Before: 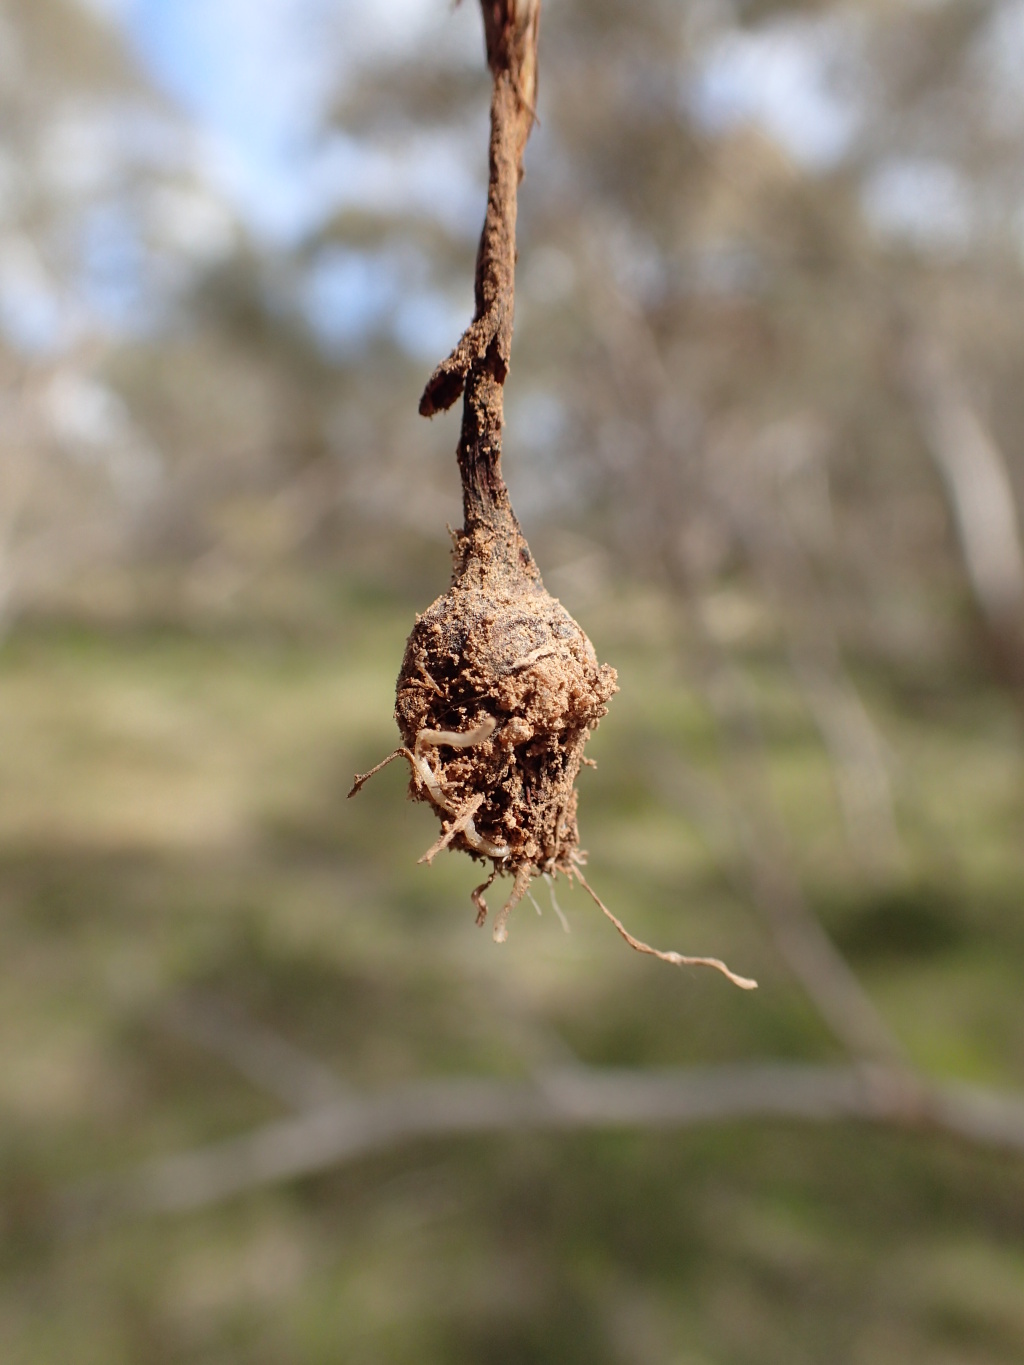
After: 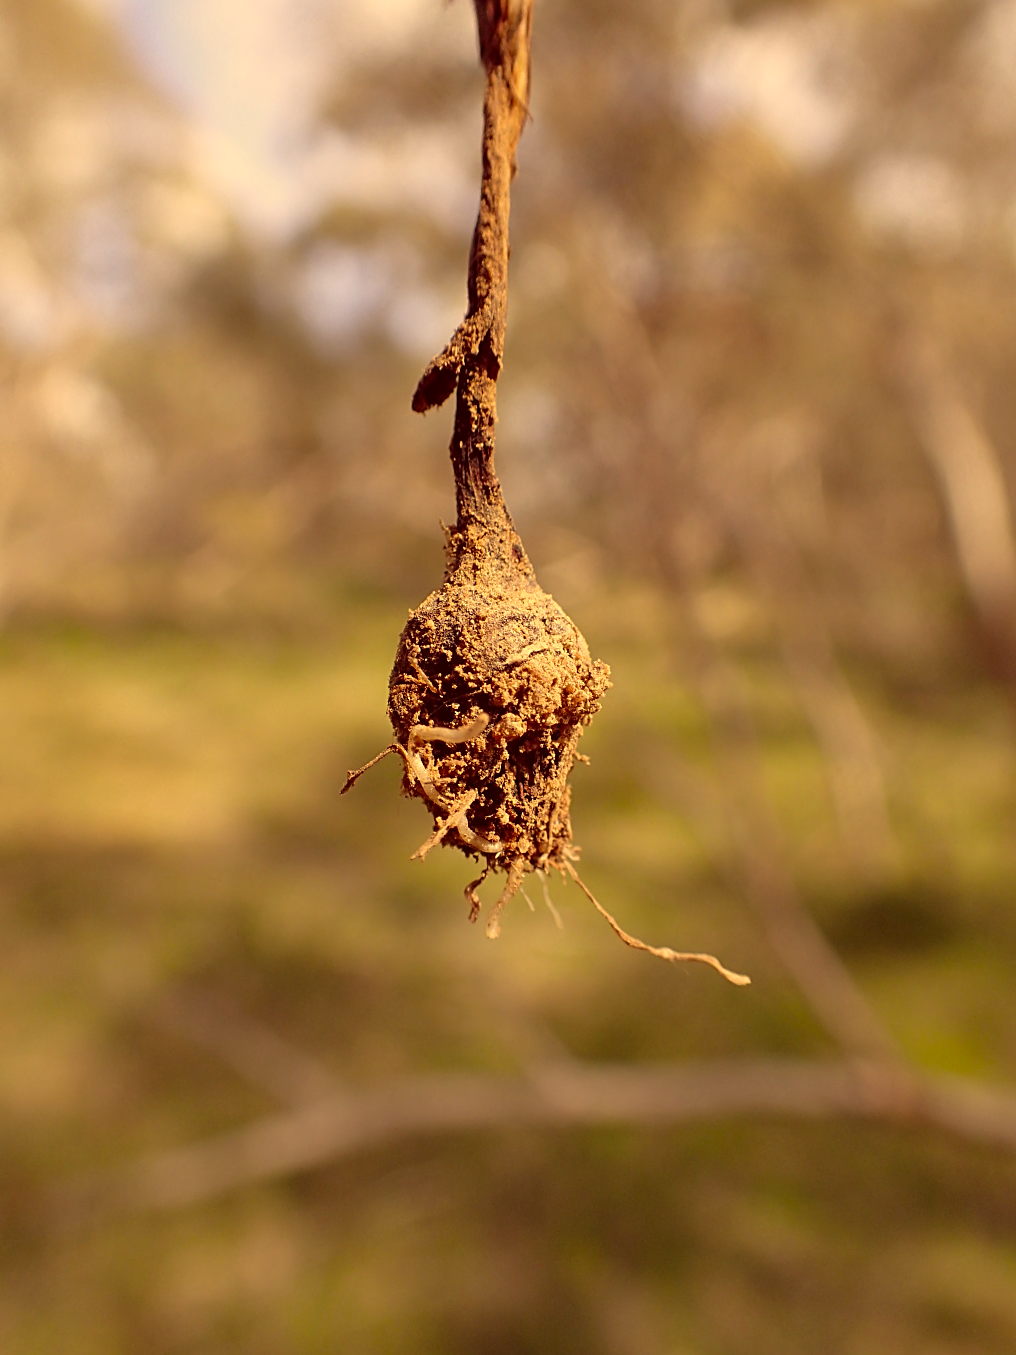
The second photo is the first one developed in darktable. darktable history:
color correction: highlights a* 9.76, highlights b* 39.25, shadows a* 14.64, shadows b* 3.64
crop and rotate: left 0.698%, top 0.336%, bottom 0.39%
sharpen: on, module defaults
